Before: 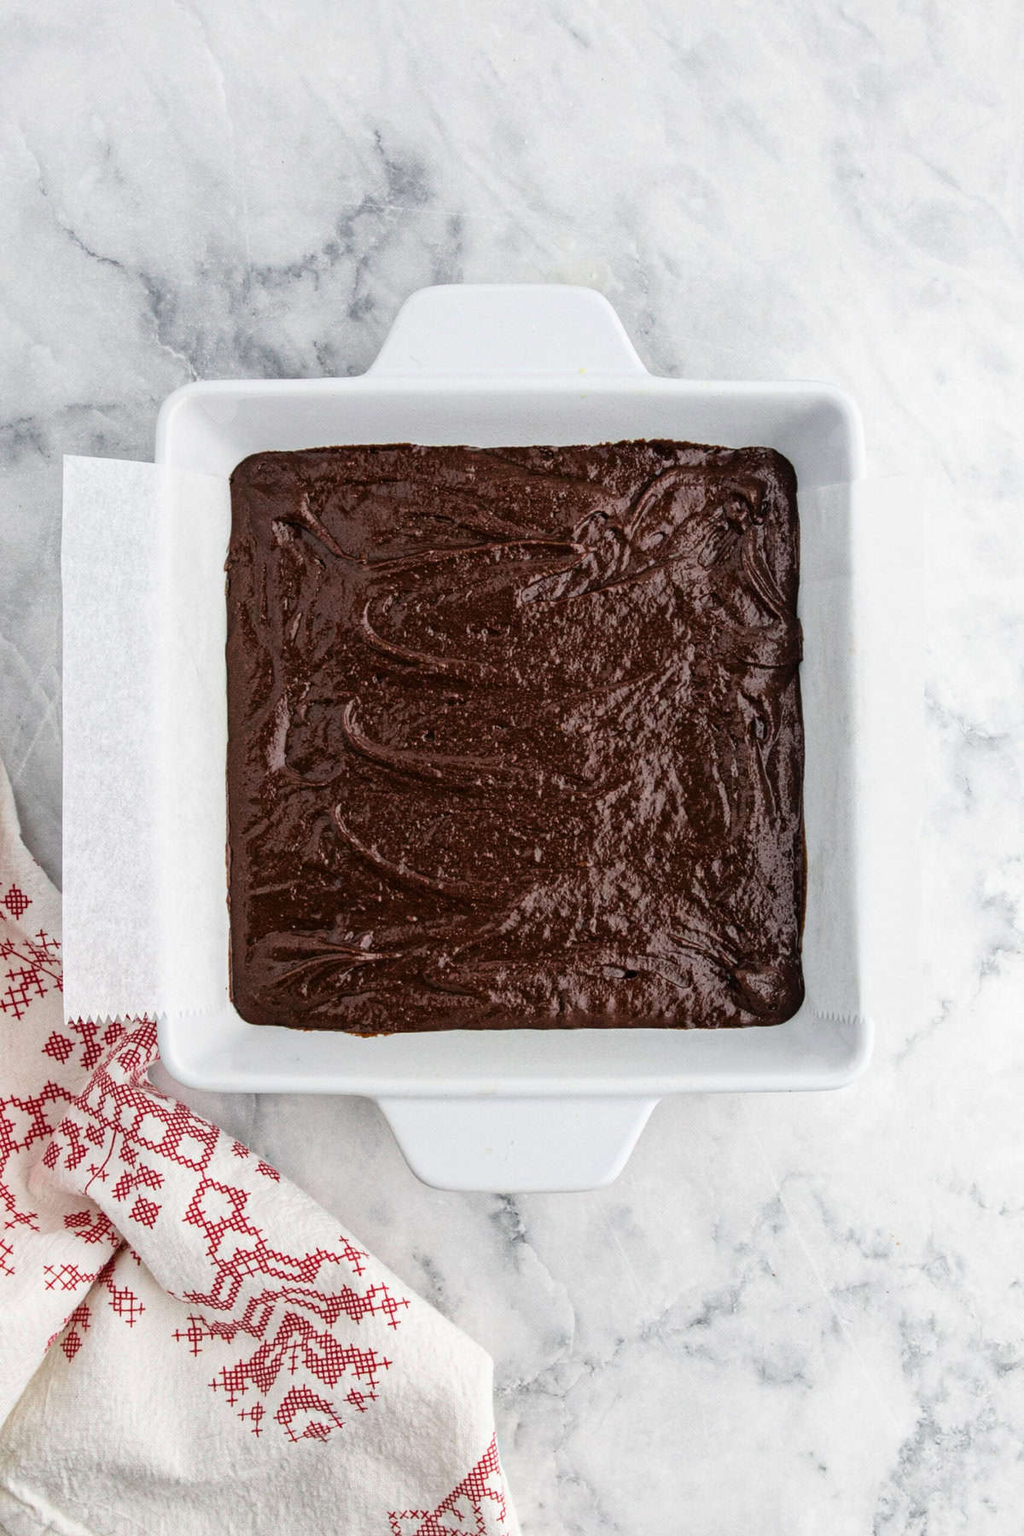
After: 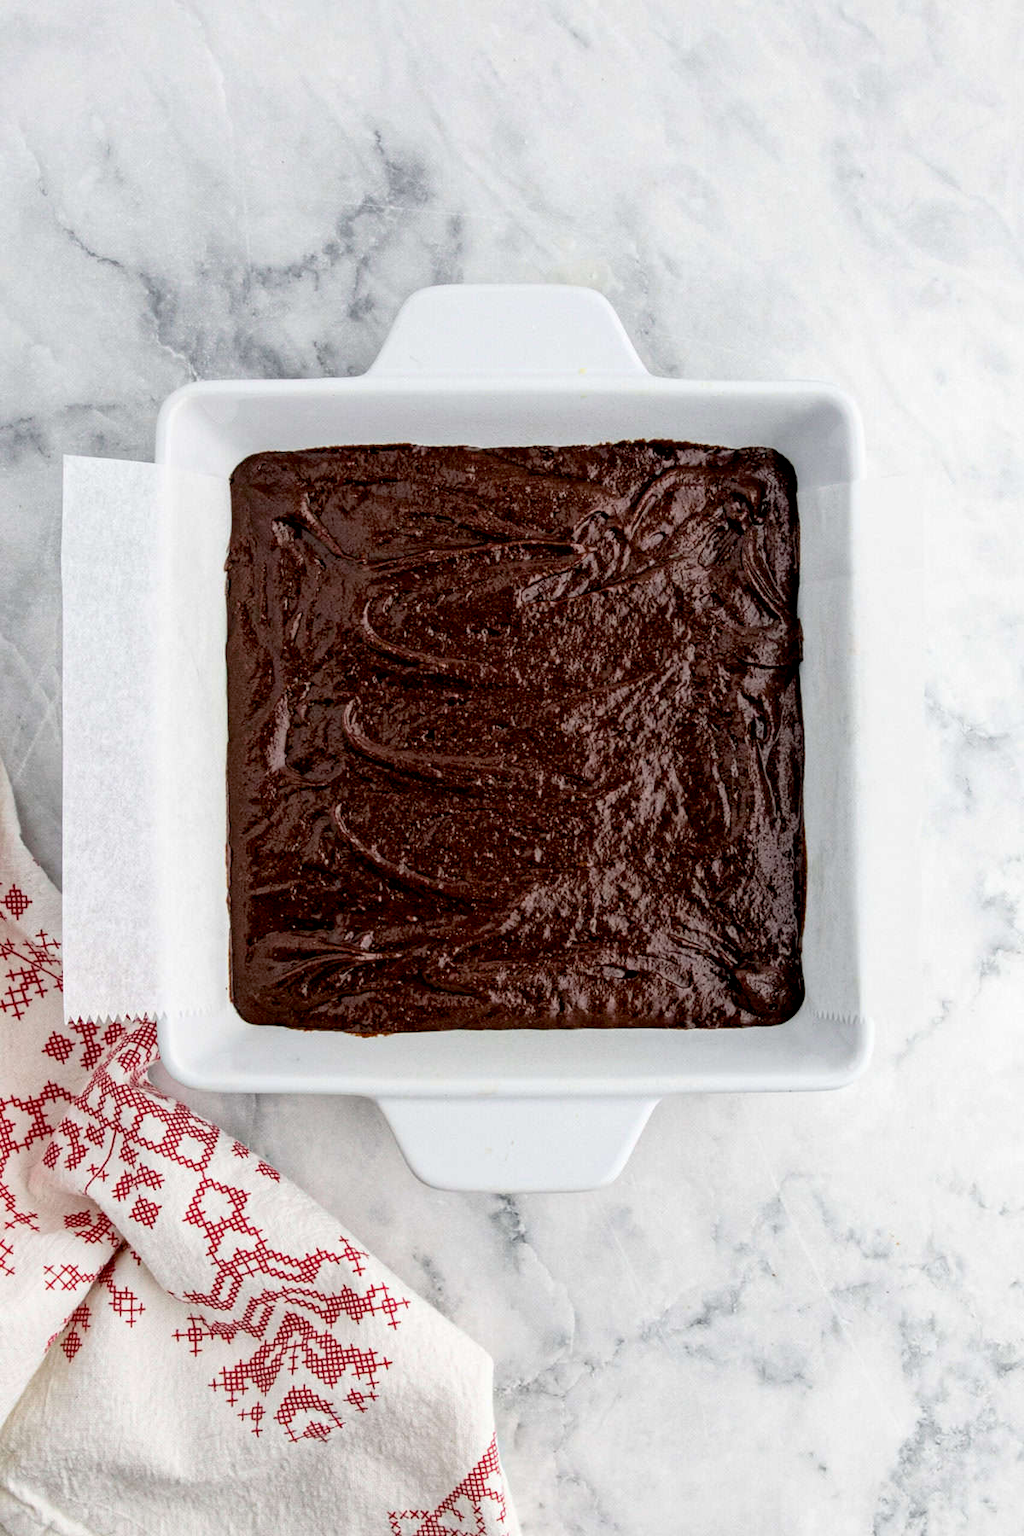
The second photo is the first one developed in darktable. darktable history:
exposure: black level correction 0.01, exposure 0.016 EV, compensate highlight preservation false
